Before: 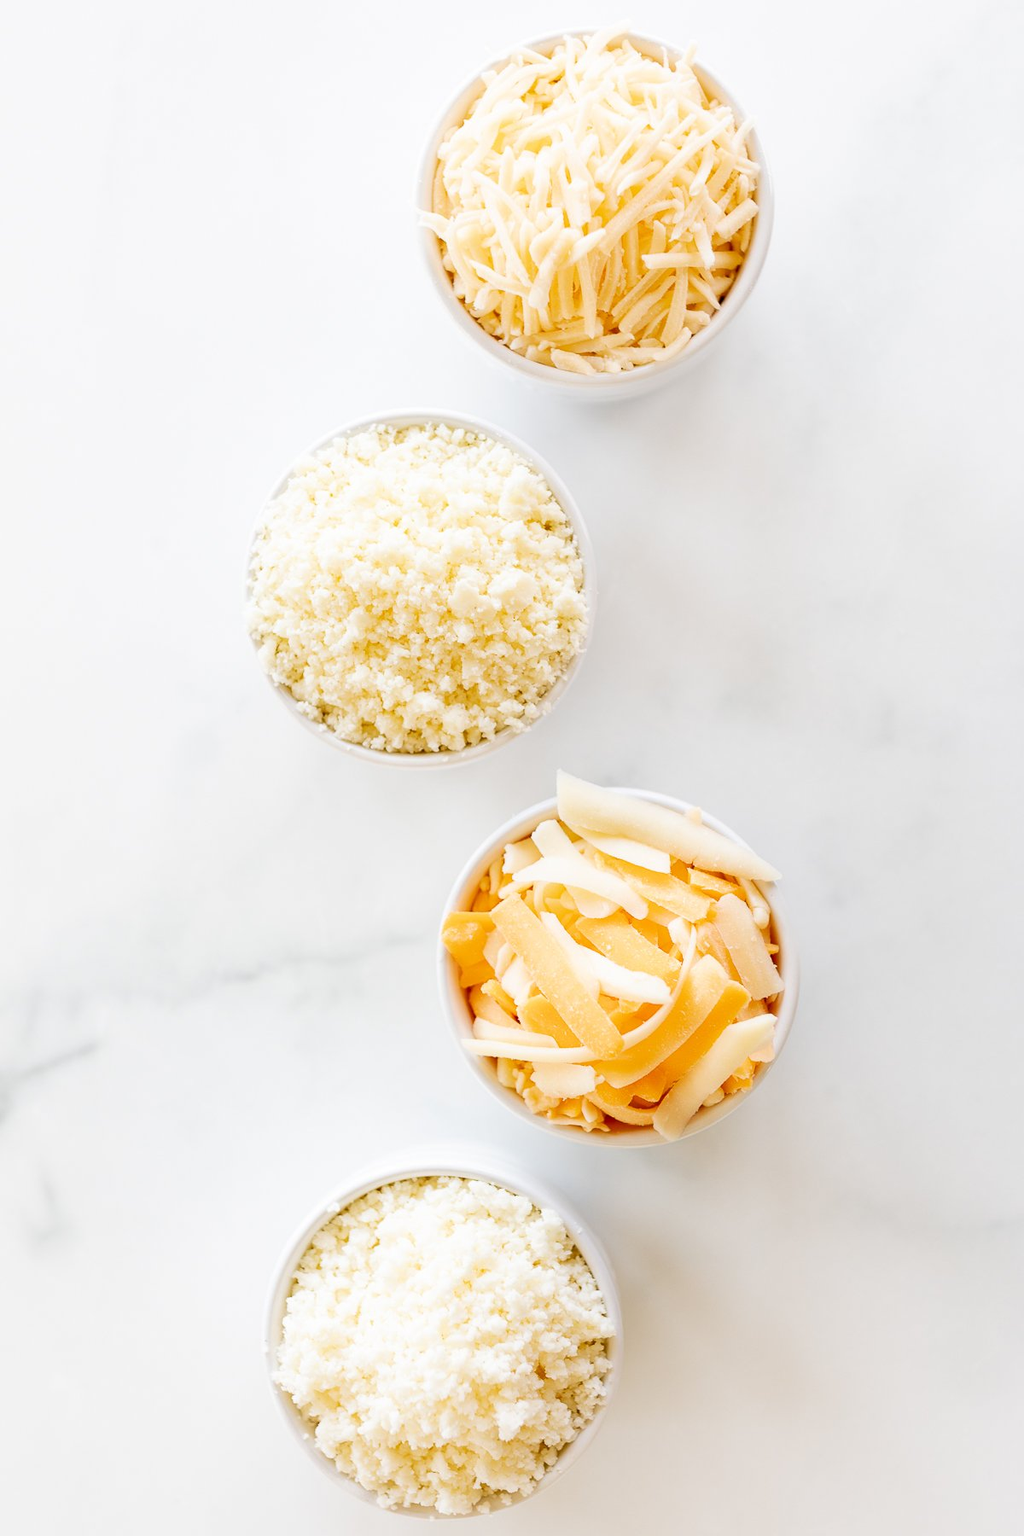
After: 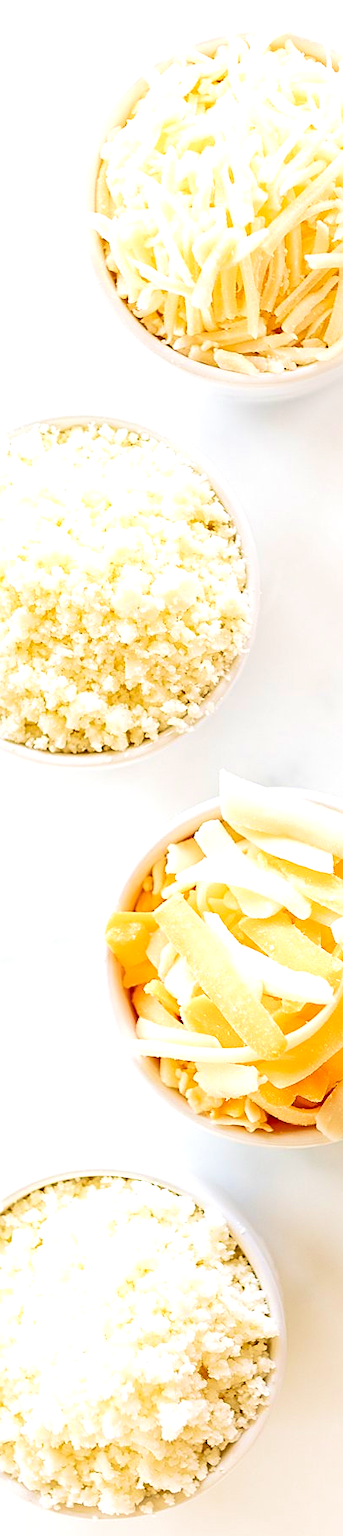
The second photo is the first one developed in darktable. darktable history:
exposure: black level correction 0.003, exposure 0.388 EV, compensate exposure bias true, compensate highlight preservation false
velvia: strength 44.5%
sharpen: on, module defaults
crop: left 32.997%, right 33.395%
